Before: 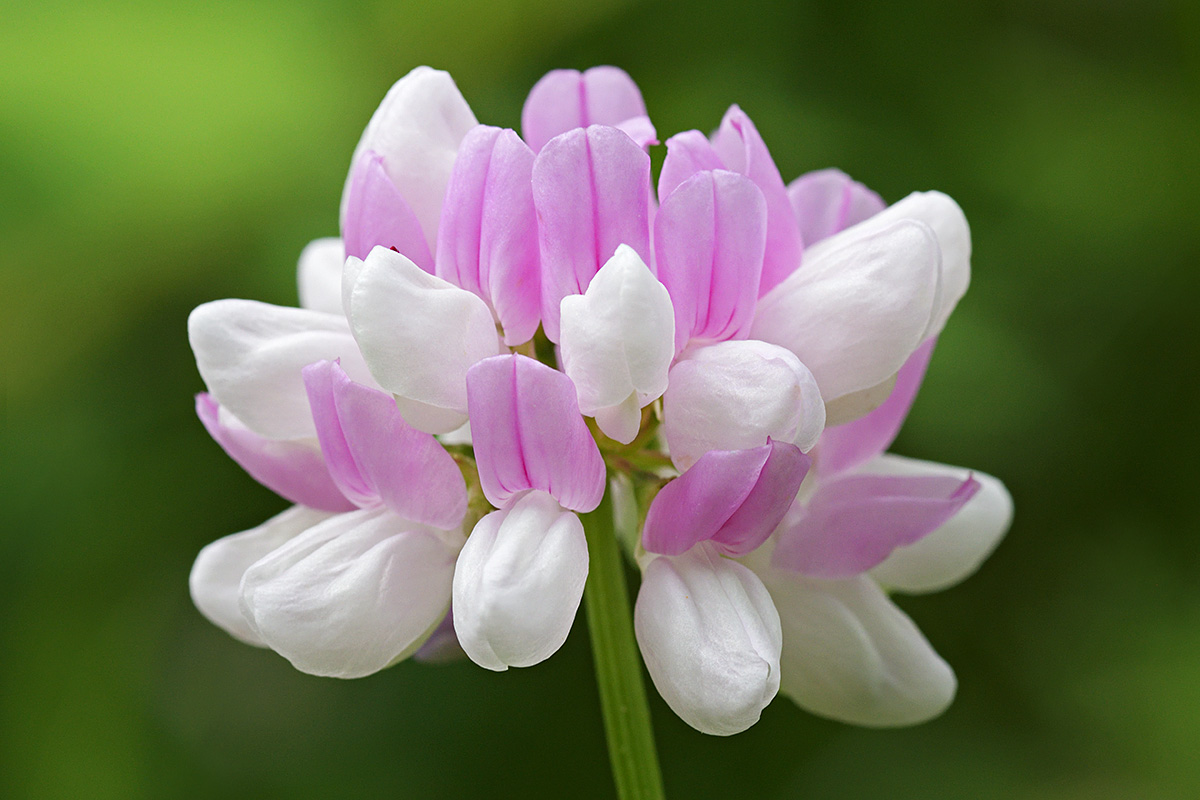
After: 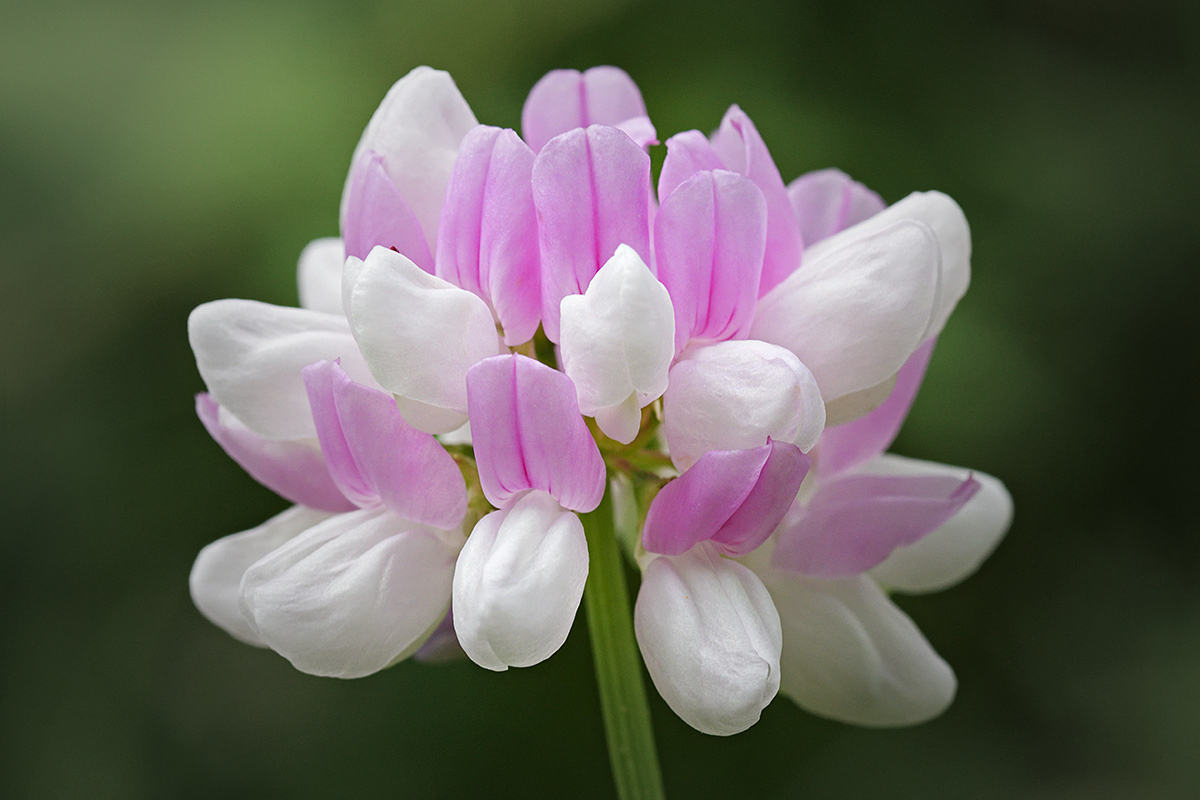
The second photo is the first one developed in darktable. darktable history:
vignetting: fall-off start 33.68%, fall-off radius 64.65%, width/height ratio 0.958
